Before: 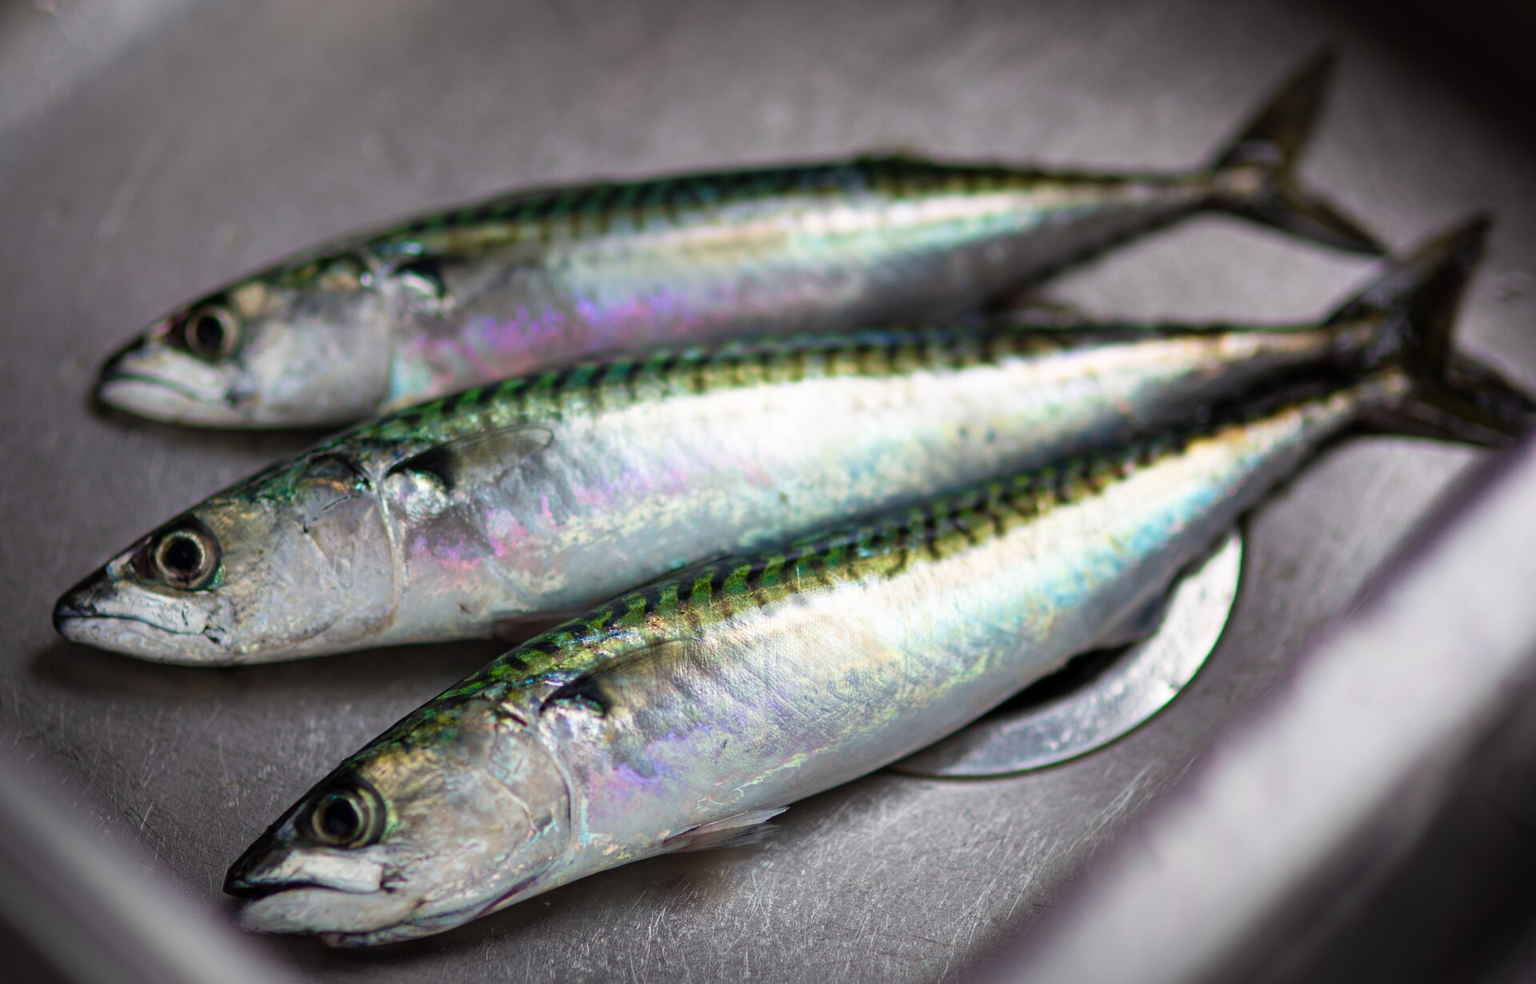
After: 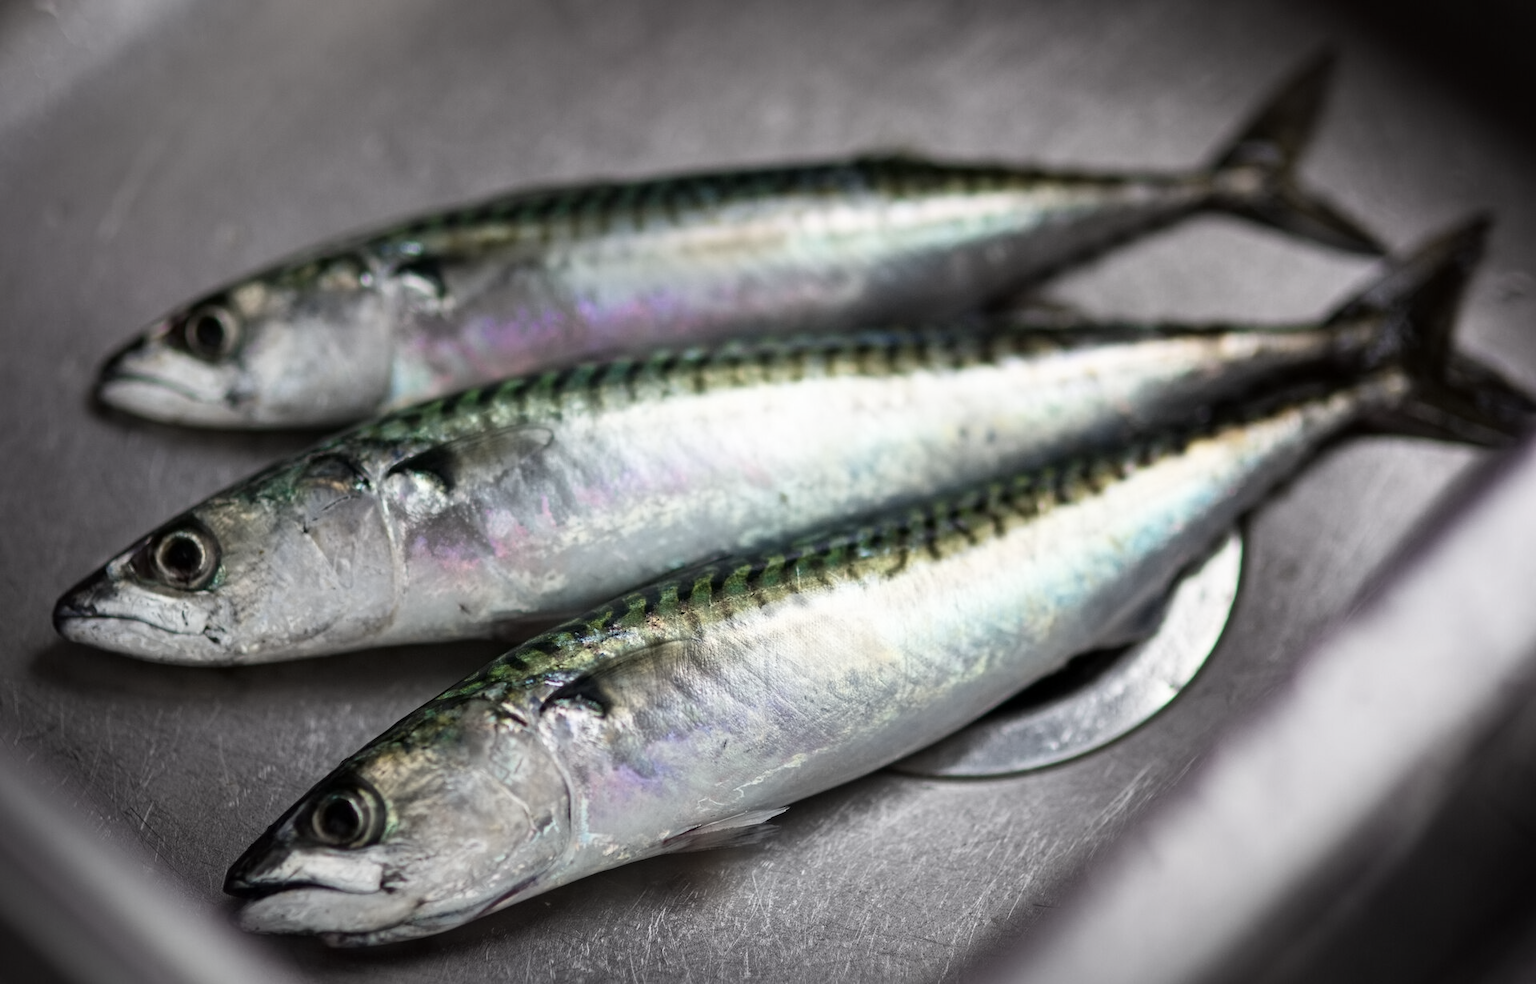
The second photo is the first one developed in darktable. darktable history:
contrast brightness saturation: contrast 0.103, saturation -0.376
contrast equalizer: octaves 7, y [[0.5 ×6], [0.5 ×6], [0.5 ×6], [0 ×6], [0, 0.039, 0.251, 0.29, 0.293, 0.292]]
